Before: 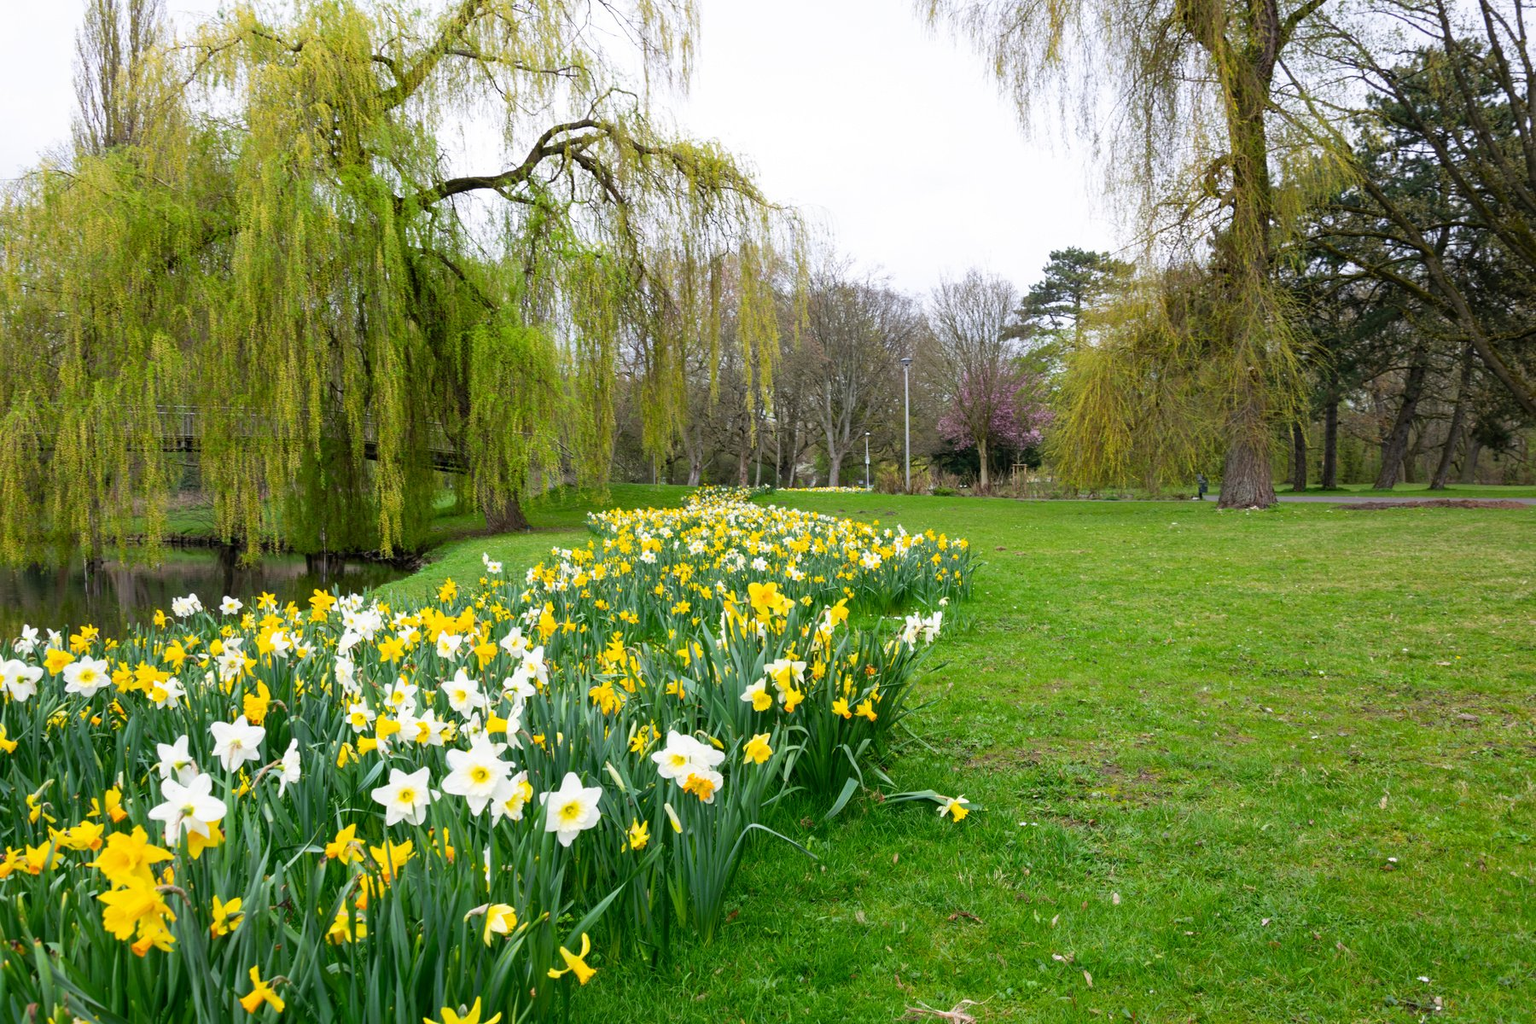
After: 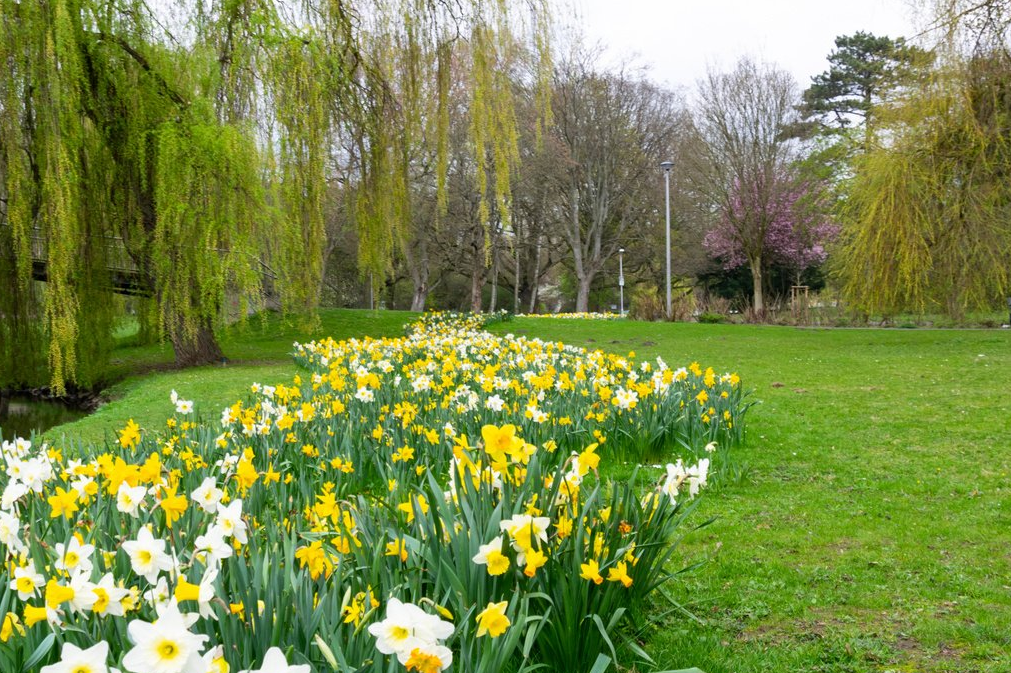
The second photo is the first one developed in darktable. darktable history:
crop and rotate: left 21.97%, top 21.534%, right 21.833%, bottom 22.373%
